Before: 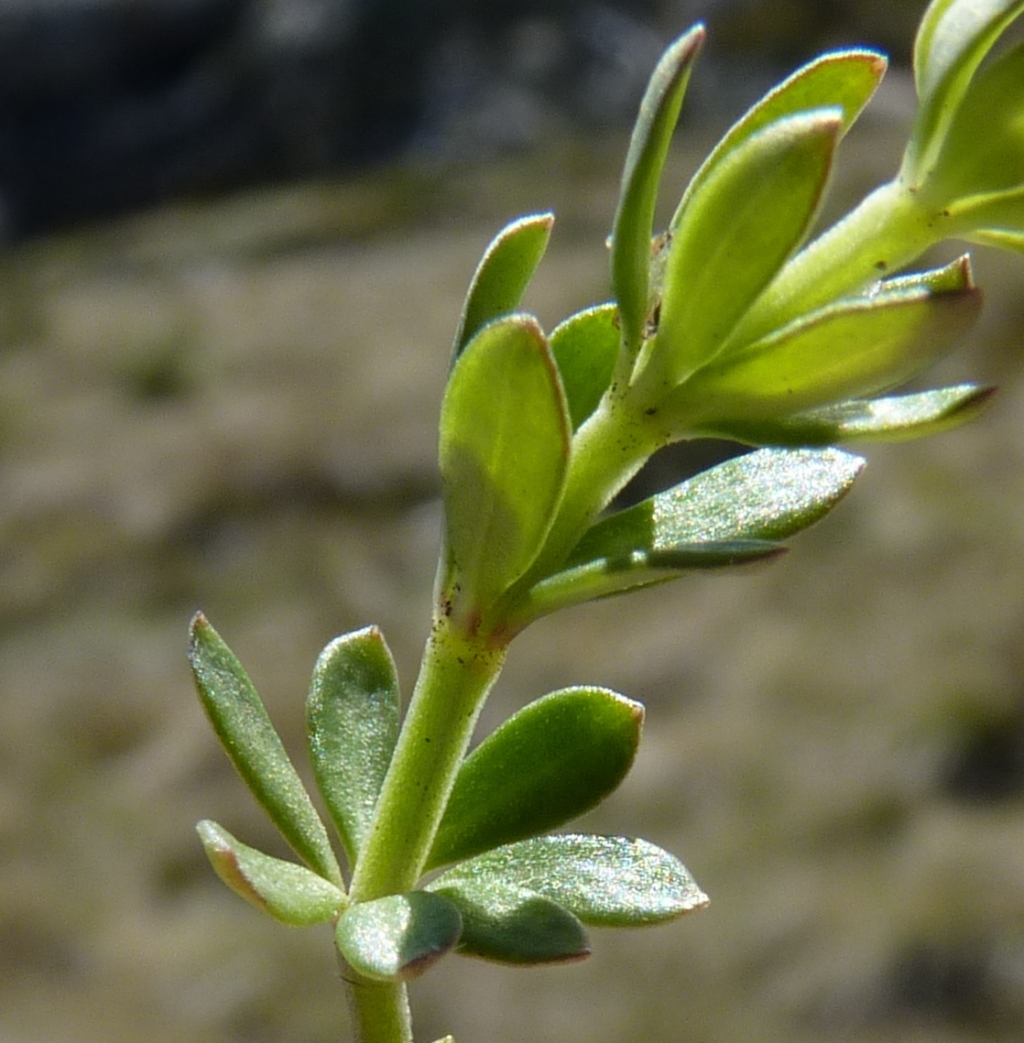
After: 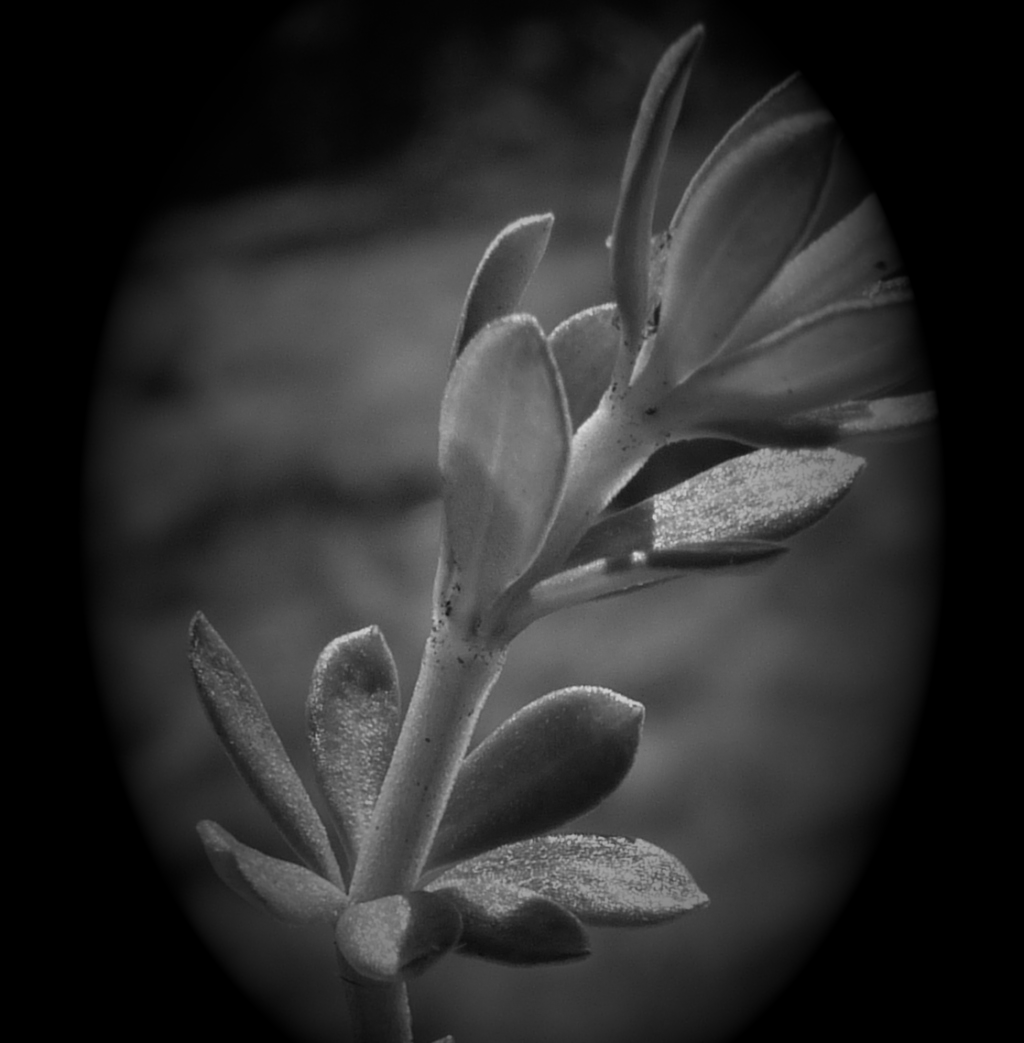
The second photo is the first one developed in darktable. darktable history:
vignetting: fall-off start 15.9%, fall-off radius 100%, brightness -1, saturation 0.5, width/height ratio 0.719
monochrome: a 26.22, b 42.67, size 0.8
